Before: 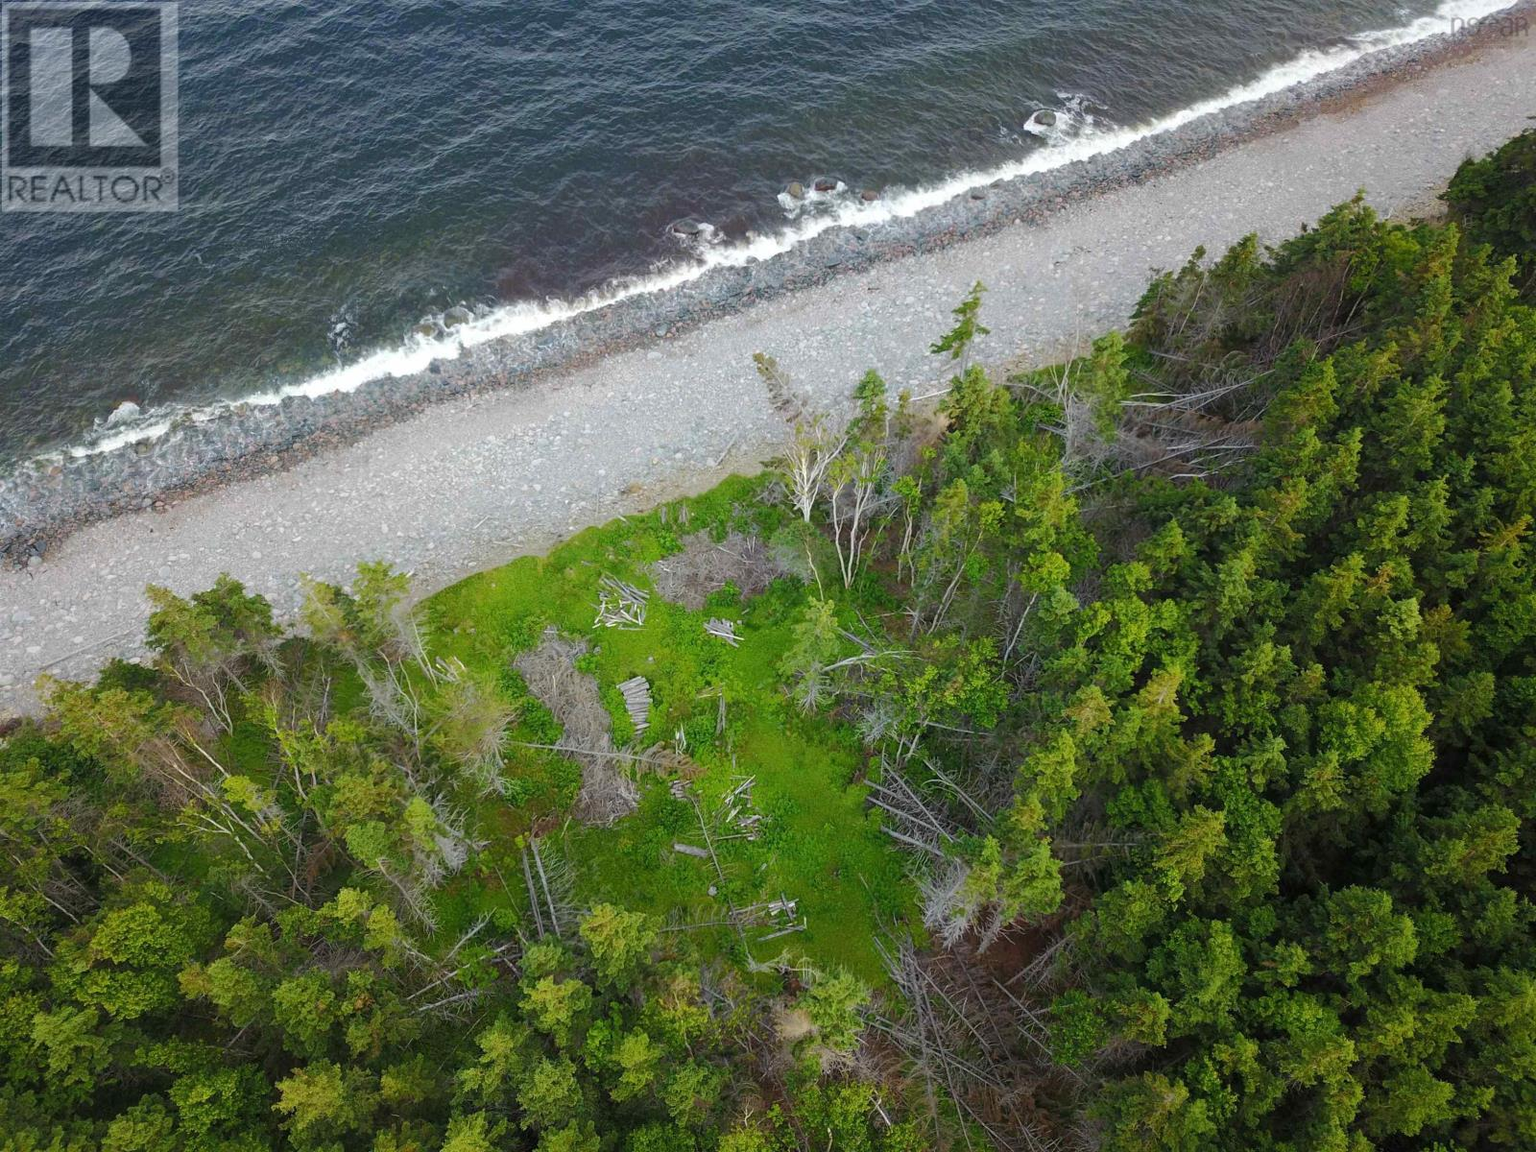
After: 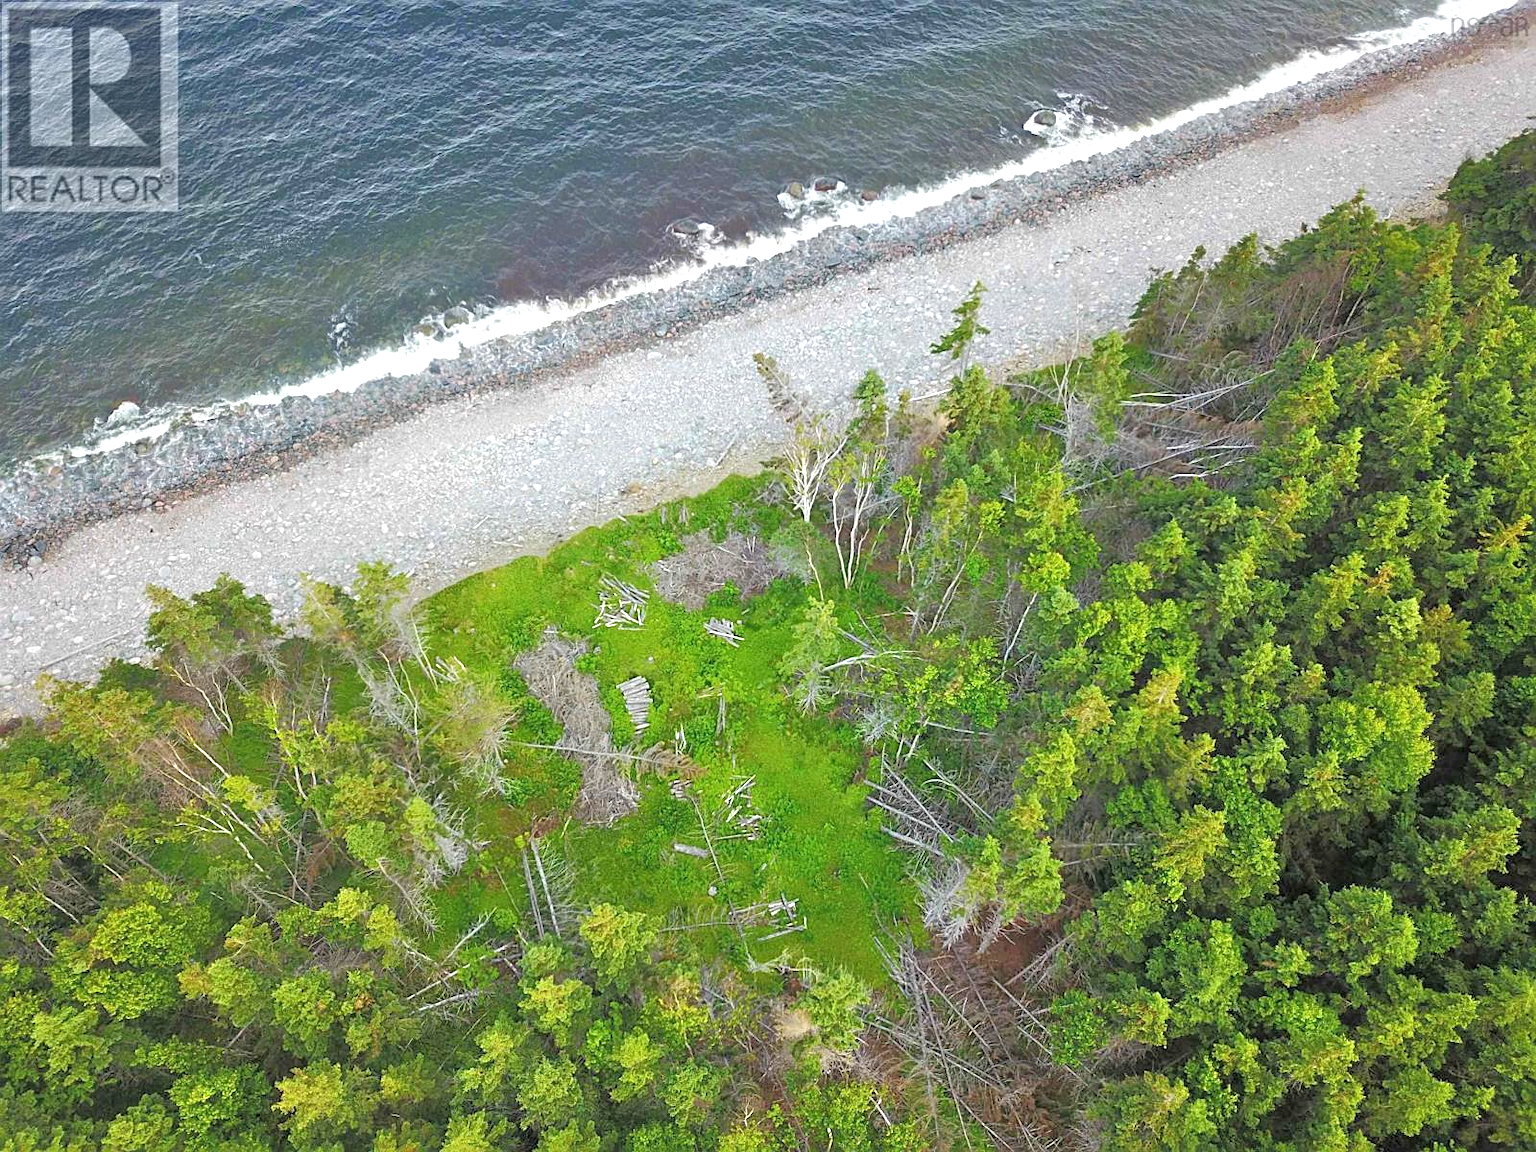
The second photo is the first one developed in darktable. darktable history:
sharpen: on, module defaults
tone equalizer: -7 EV 0.152 EV, -6 EV 0.604 EV, -5 EV 1.12 EV, -4 EV 1.37 EV, -3 EV 1.13 EV, -2 EV 0.6 EV, -1 EV 0.151 EV
exposure: black level correction -0.002, exposure 0.544 EV, compensate highlight preservation false
